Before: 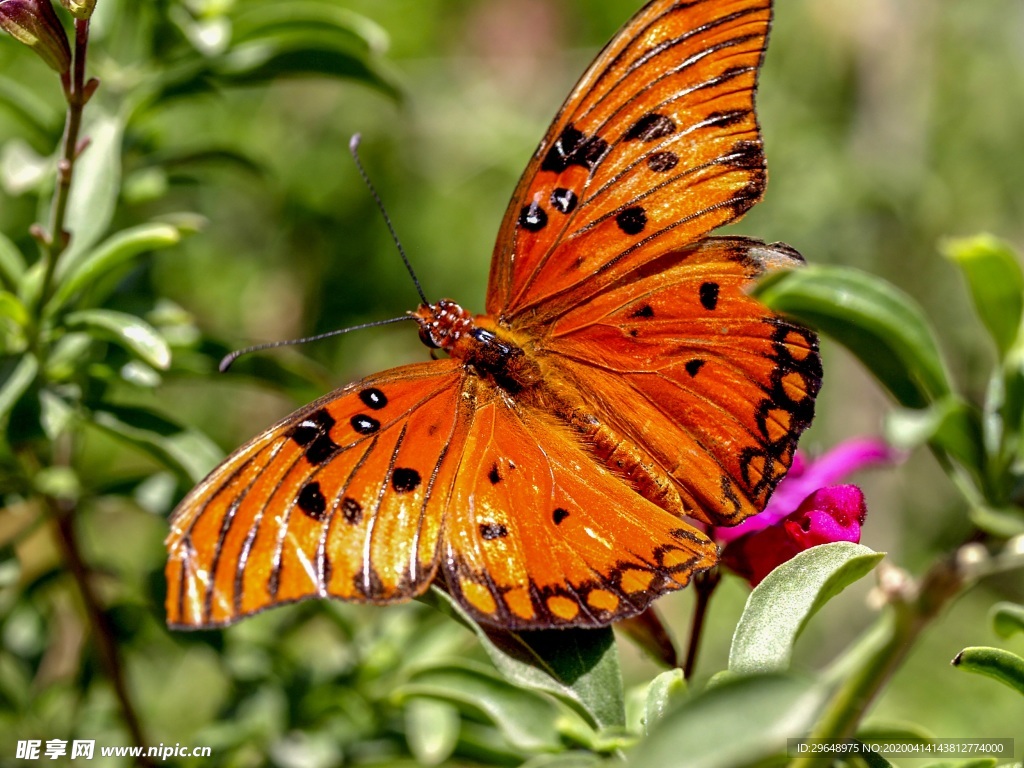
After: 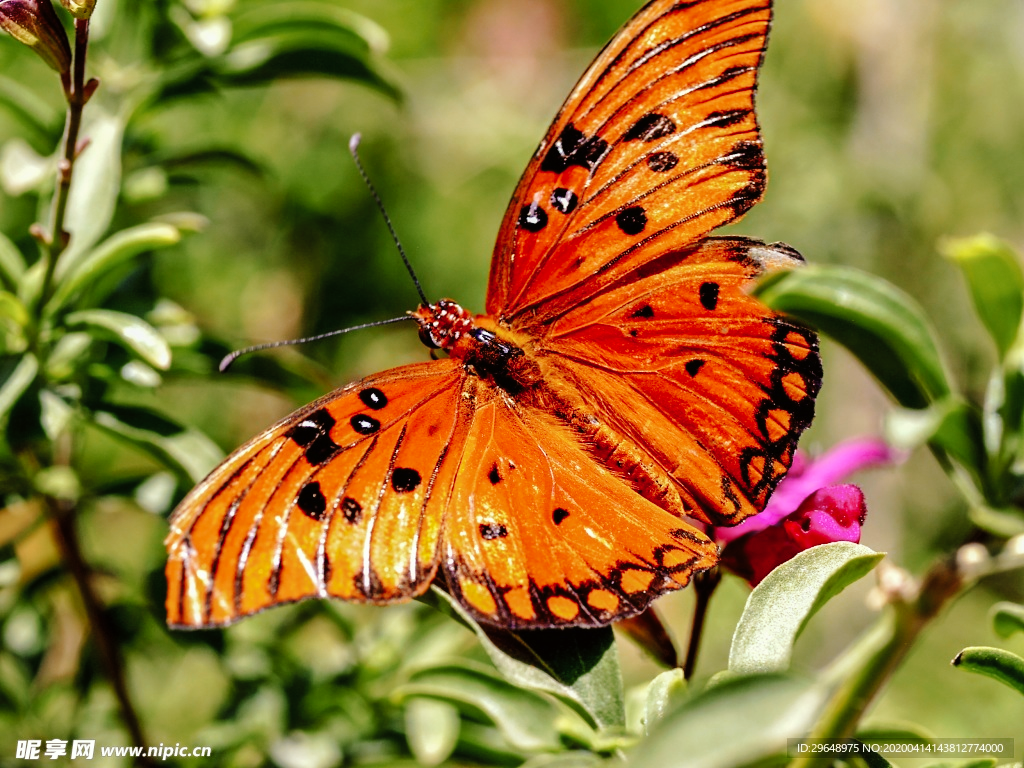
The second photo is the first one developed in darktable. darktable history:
tone curve: curves: ch0 [(0, 0) (0.003, 0.002) (0.011, 0.007) (0.025, 0.014) (0.044, 0.023) (0.069, 0.033) (0.1, 0.052) (0.136, 0.081) (0.177, 0.134) (0.224, 0.205) (0.277, 0.296) (0.335, 0.401) (0.399, 0.501) (0.468, 0.589) (0.543, 0.658) (0.623, 0.738) (0.709, 0.804) (0.801, 0.871) (0.898, 0.93) (1, 1)], preserve colors none
color look up table: target L [98.41, 89.6, 89.59, 89.33, 63, 60.17, 60.72, 53.64, 54.95, 38.94, 34.7, 22, 200.61, 76.95, 66.38, 61.55, 51.71, 47, 48.83, 45.76, 30.95, 29.23, 13.13, 88.21, 66.3, 65.11, 63.77, 59.83, 51.11, 52.64, 45.91, 37.35, 45.72, 42.46, 34.28, 37.02, 28.5, 22.08, 20.28, 18.14, 3.869, 0.968, 85.01, 79.44, 63.14, 53.11, 49.38, 39.95, 32.57], target a [-9.289, -11.2, -35.62, -36.49, 5.714, 2.084, -47.64, -54.31, -26.02, -13.12, -25.26, -18.35, 0, 6.783, 32.85, 34.7, 61.02, 69.66, 29.66, 32.13, 38.3, 3.836, 19.45, 24.25, 42.02, 37.37, 67.95, 77.84, 60.04, 90.26, 21.7, 18.05, 71.96, 57.9, 26.55, 55.22, 35.67, 23.22, 34.68, 18.26, 17.48, 2.665, -19.5, -42.34, -12.27, -19.47, 2.464, -19.03, -3.889], target b [32.37, 88.59, 23.53, 72.16, 43.01, 56.31, 18.72, 43.08, -1.593, 30.94, 25.86, 21.12, 0, 4.057, 56.29, 25.78, 19.88, 34.32, 6.108, 41.21, 15.97, 10.17, 19.38, -17.8, -45.73, -5.445, -52.07, -48.34, -3.478, -64.91, -15.6, -42.87, -26.86, -32.52, -69.04, -45.7, -12.97, -6.252, -60.46, -35.49, -25.33, -4.587, -9.605, -10.7, -41.66, -17.56, -30.18, -8.903, -25.66], num patches 49
